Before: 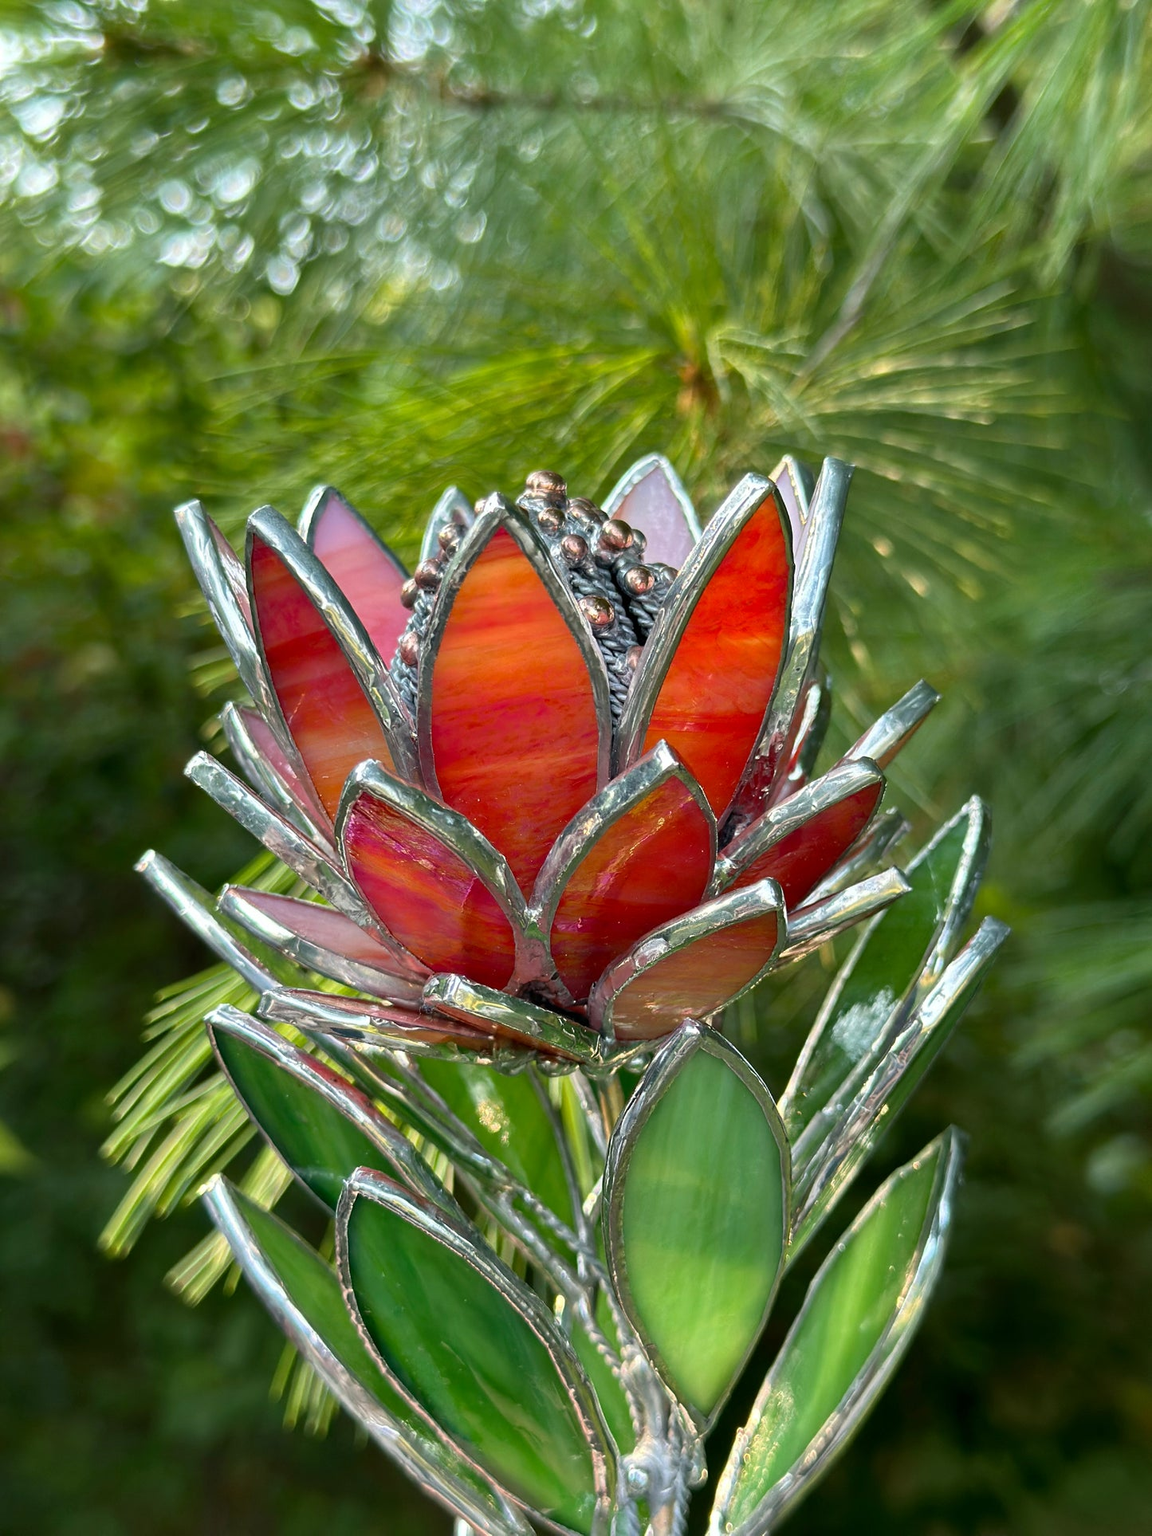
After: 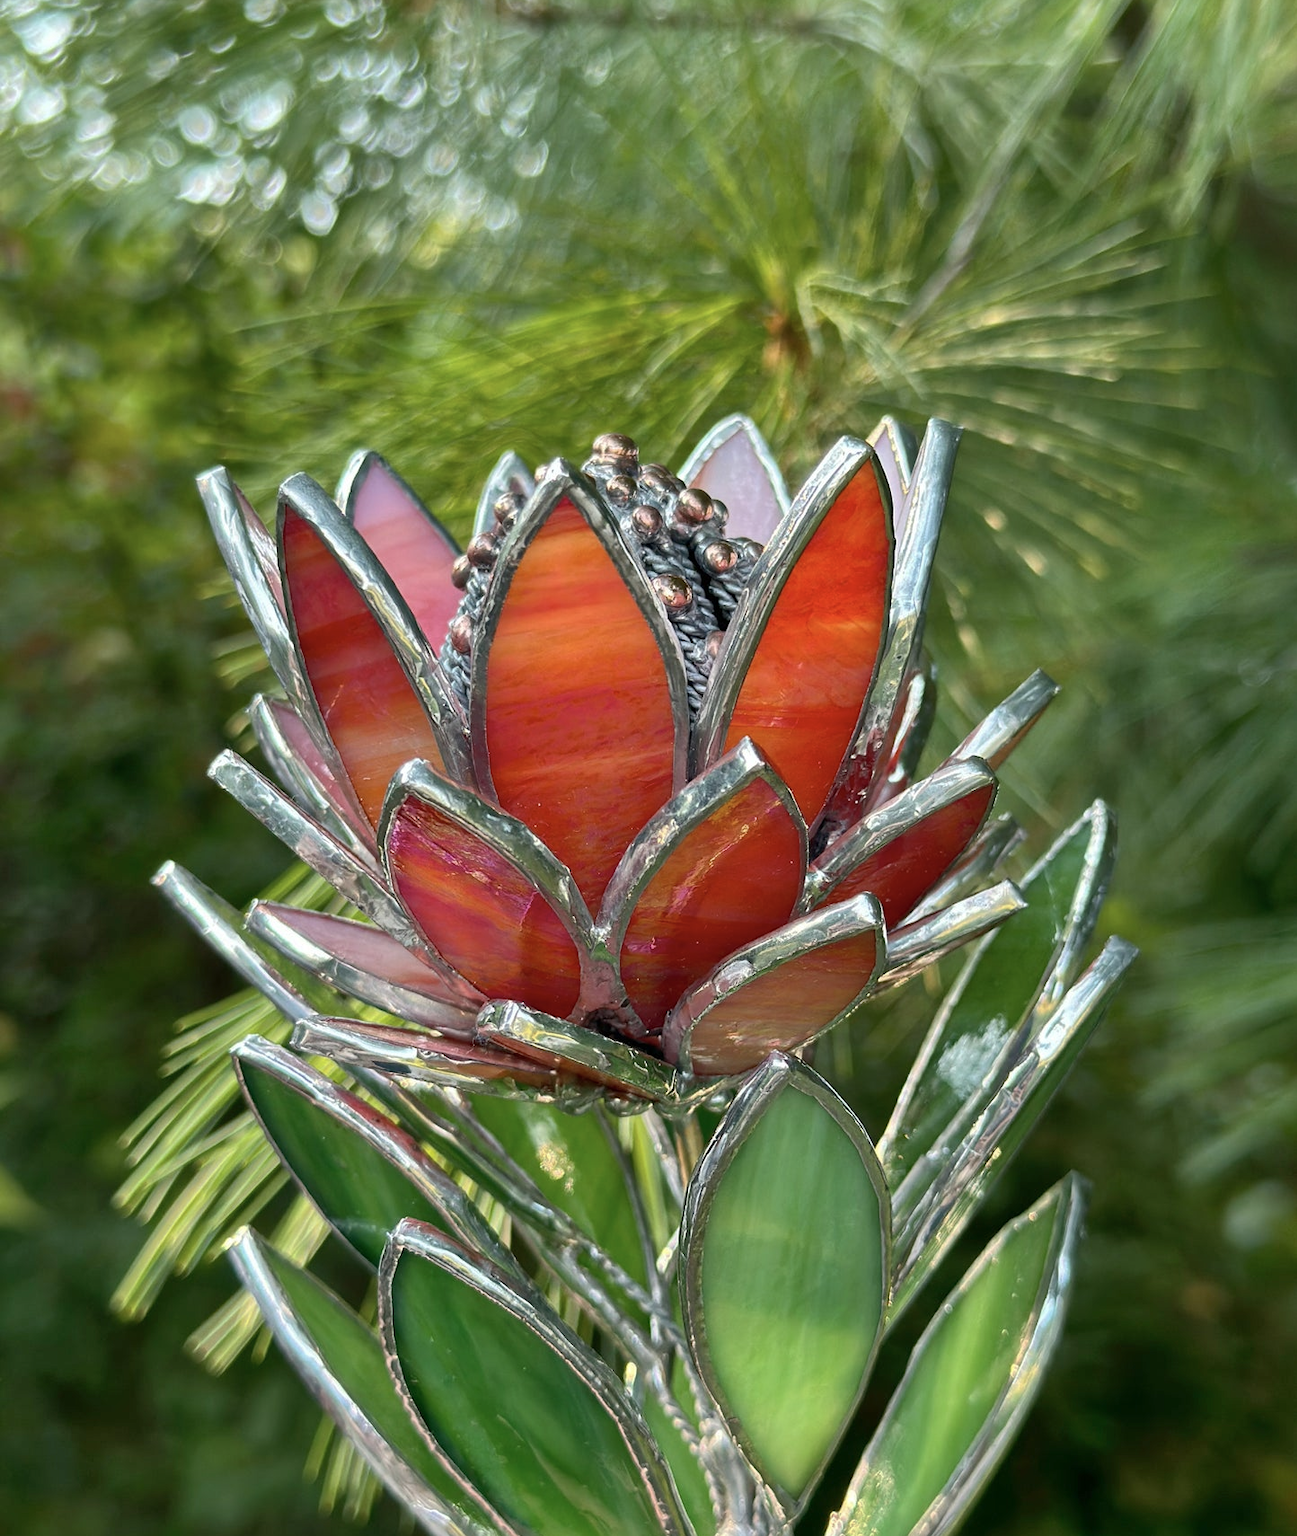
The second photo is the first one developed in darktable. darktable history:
shadows and highlights: on, module defaults
crop and rotate: top 5.609%, bottom 5.609%
contrast brightness saturation: contrast 0.11, saturation -0.17
